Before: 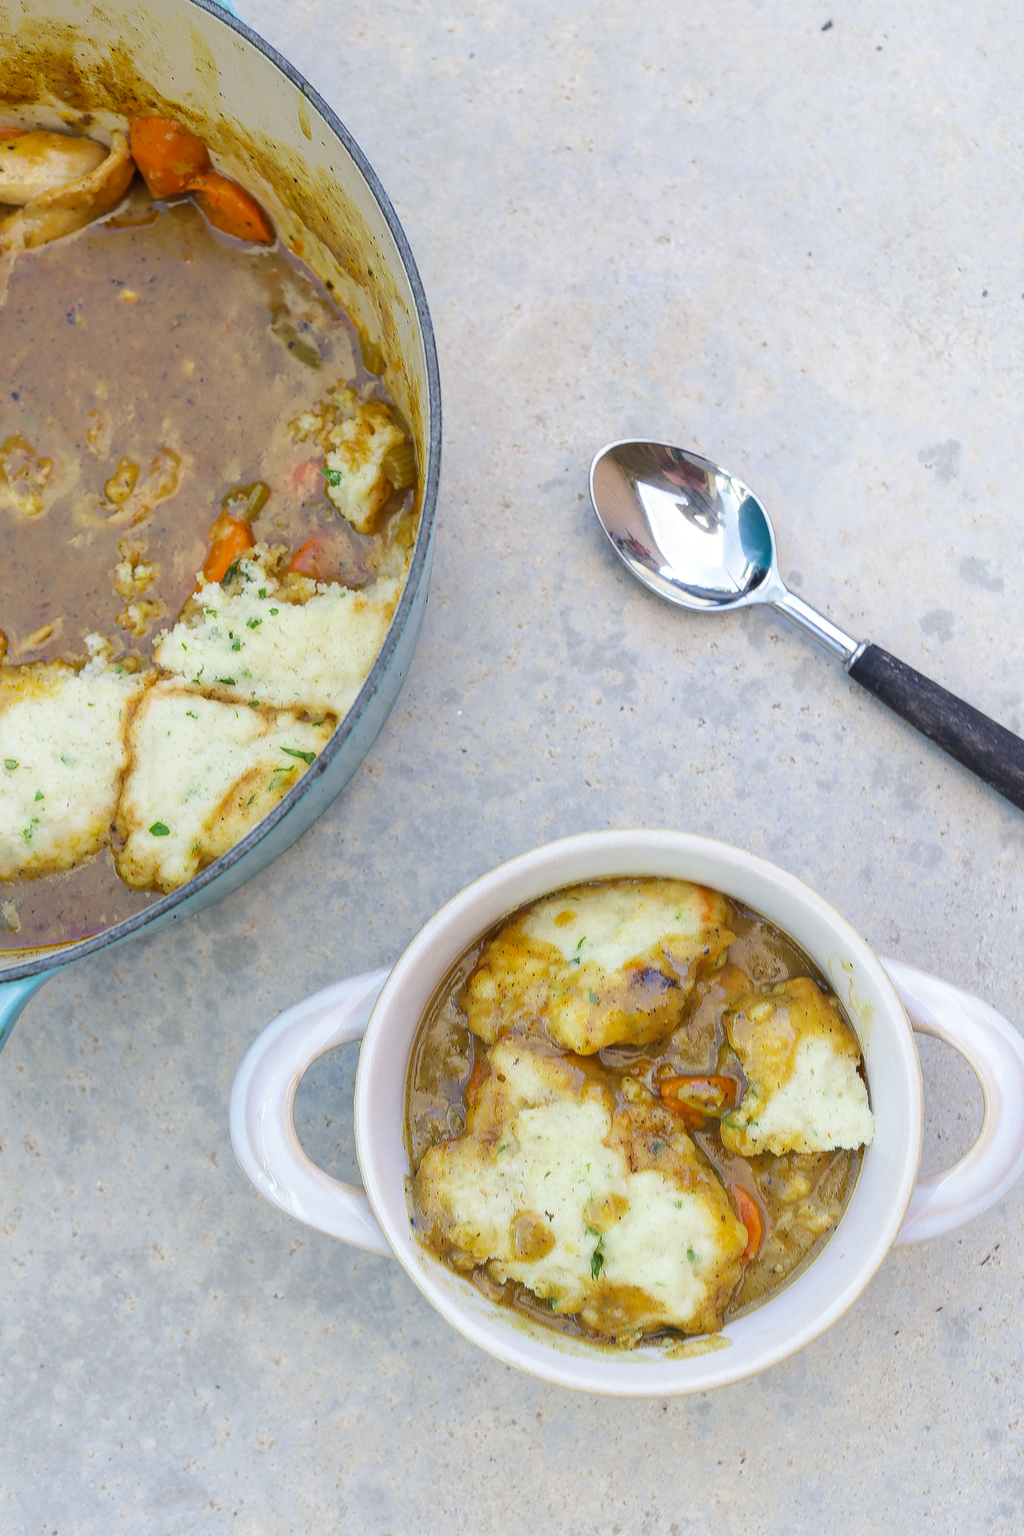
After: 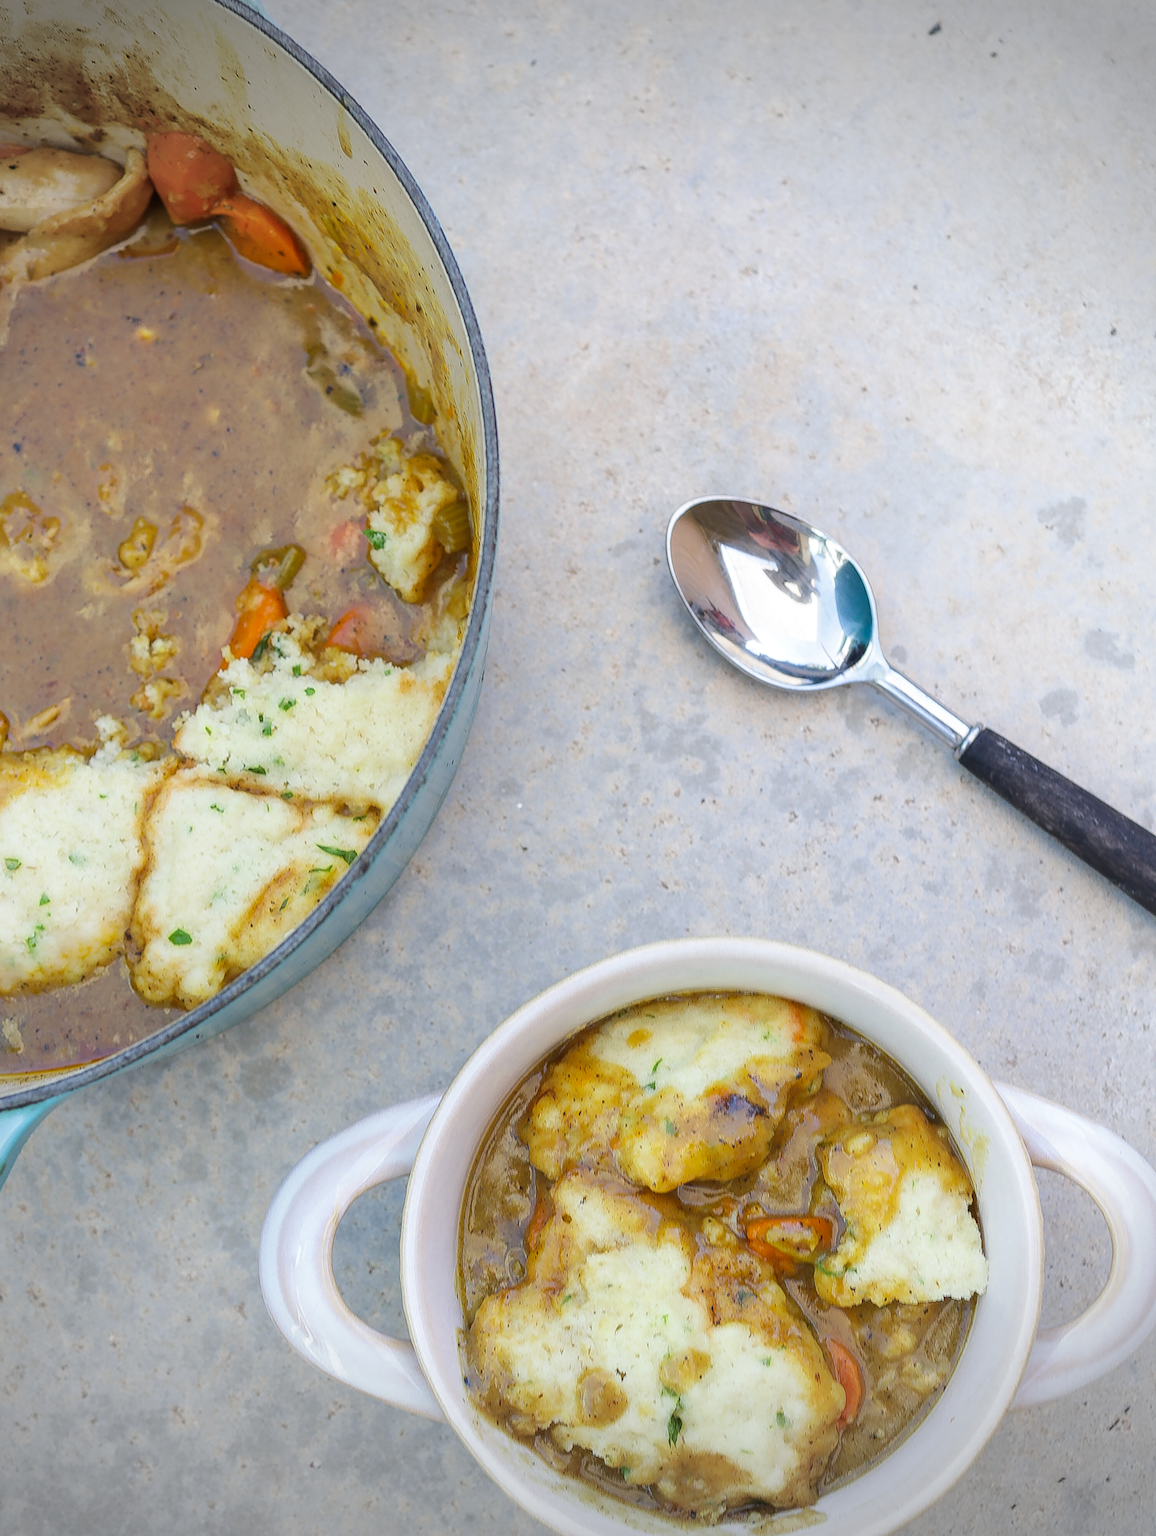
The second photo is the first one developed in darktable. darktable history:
vignetting: fall-off start 89.18%, fall-off radius 44.18%, width/height ratio 1.158
crop and rotate: top 0%, bottom 11.482%
